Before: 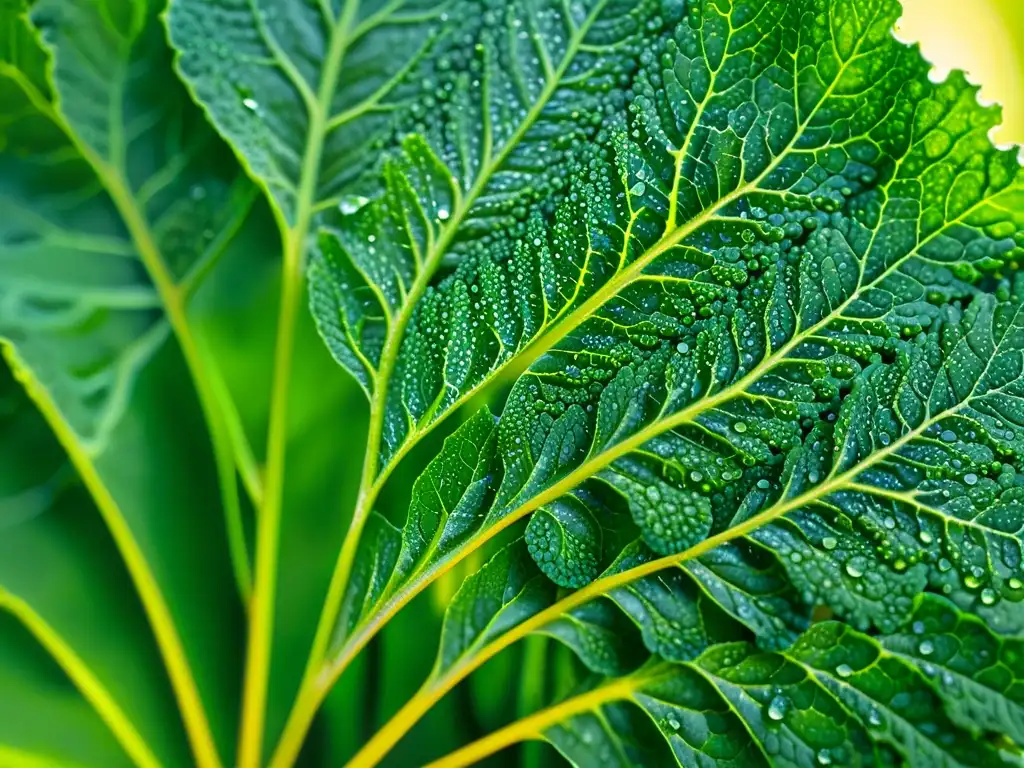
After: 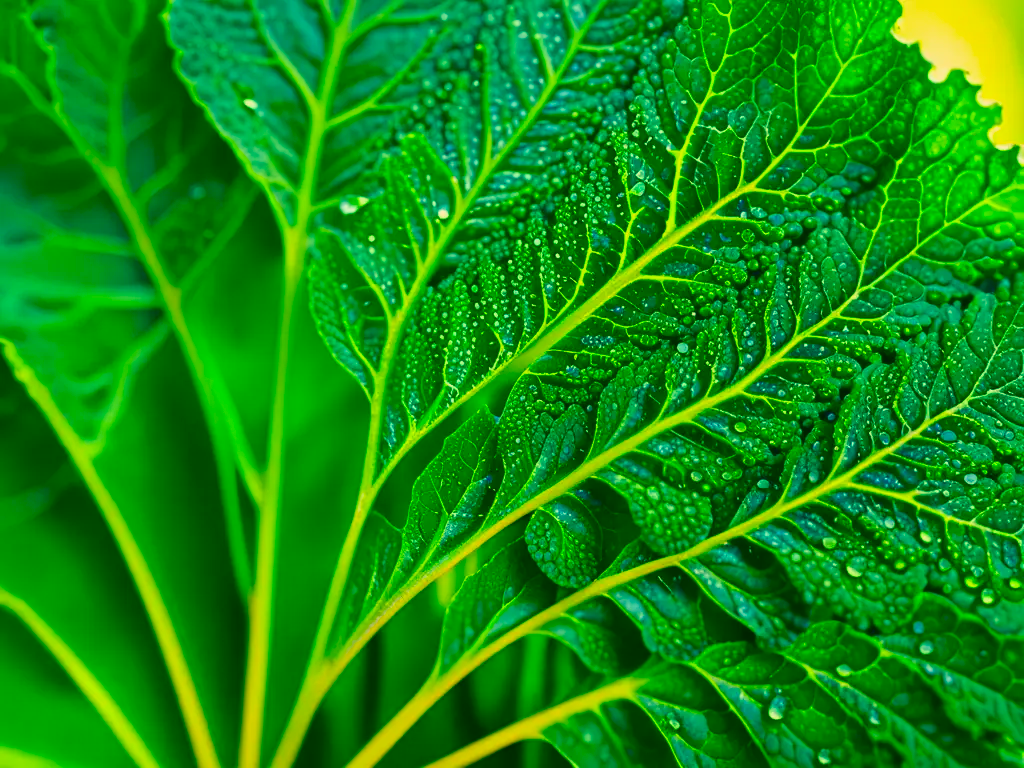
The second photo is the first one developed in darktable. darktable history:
color balance rgb: linear chroma grading › global chroma 14.787%, perceptual saturation grading › global saturation 0.936%, contrast -10.123%
contrast brightness saturation: contrast 0.091, saturation 0.276
color correction: highlights a* 1.73, highlights b* 34, shadows a* -37.18, shadows b* -5.58
